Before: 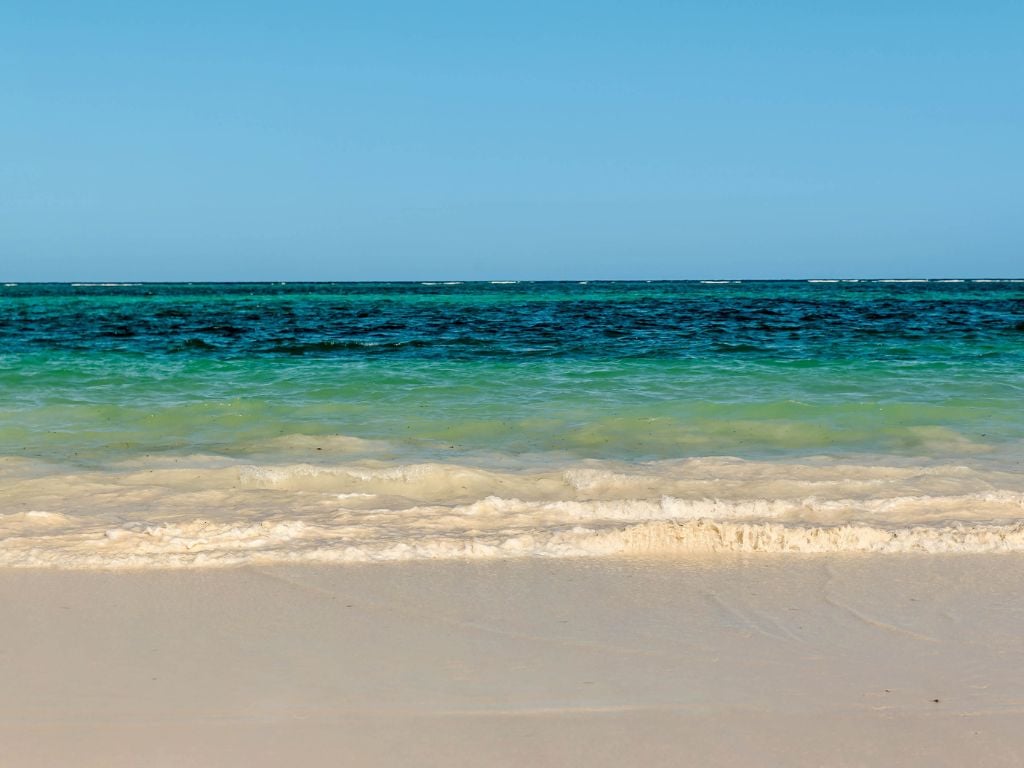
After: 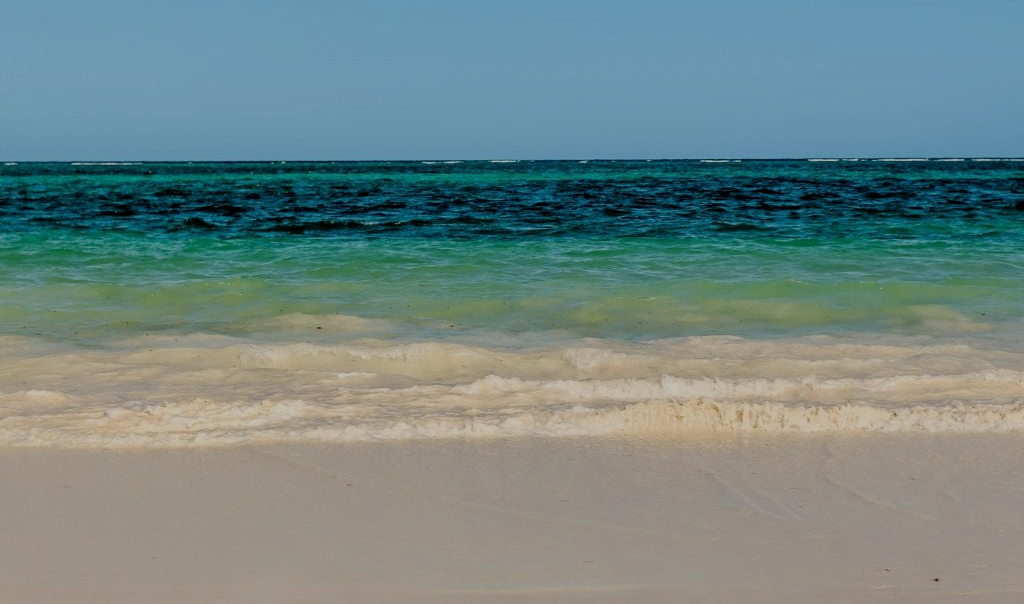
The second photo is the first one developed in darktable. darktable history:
exposure: exposure -0.492 EV, compensate highlight preservation false
filmic rgb: black relative exposure -7.65 EV, white relative exposure 4.56 EV, hardness 3.61
crop and rotate: top 15.774%, bottom 5.506%
